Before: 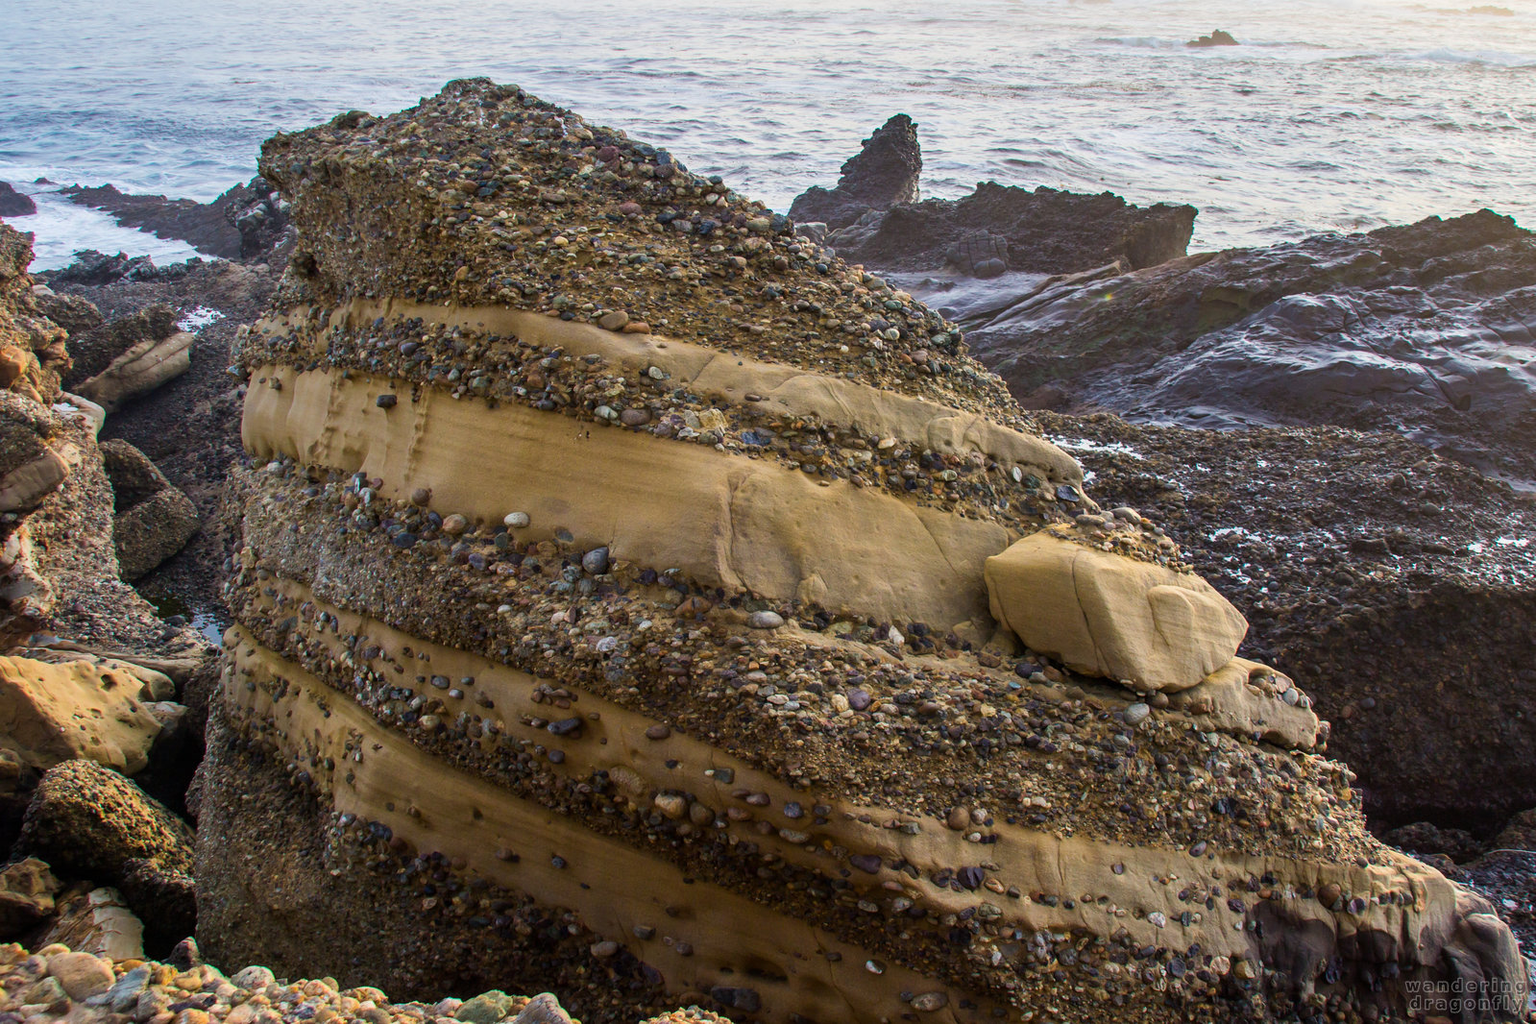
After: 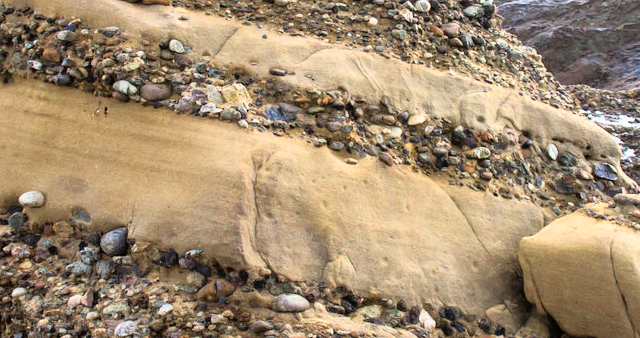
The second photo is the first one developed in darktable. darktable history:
crop: left 31.654%, top 32.114%, right 27.664%, bottom 36.15%
color zones: curves: ch0 [(0, 0.5) (0.125, 0.4) (0.25, 0.5) (0.375, 0.4) (0.5, 0.4) (0.625, 0.35) (0.75, 0.35) (0.875, 0.5)]; ch1 [(0, 0.35) (0.125, 0.45) (0.25, 0.35) (0.375, 0.35) (0.5, 0.35) (0.625, 0.35) (0.75, 0.45) (0.875, 0.35)]; ch2 [(0, 0.6) (0.125, 0.5) (0.25, 0.5) (0.375, 0.6) (0.5, 0.6) (0.625, 0.5) (0.75, 0.5) (0.875, 0.5)]
base curve: curves: ch0 [(0, 0) (0.012, 0.01) (0.073, 0.168) (0.31, 0.711) (0.645, 0.957) (1, 1)]
tone equalizer: on, module defaults
